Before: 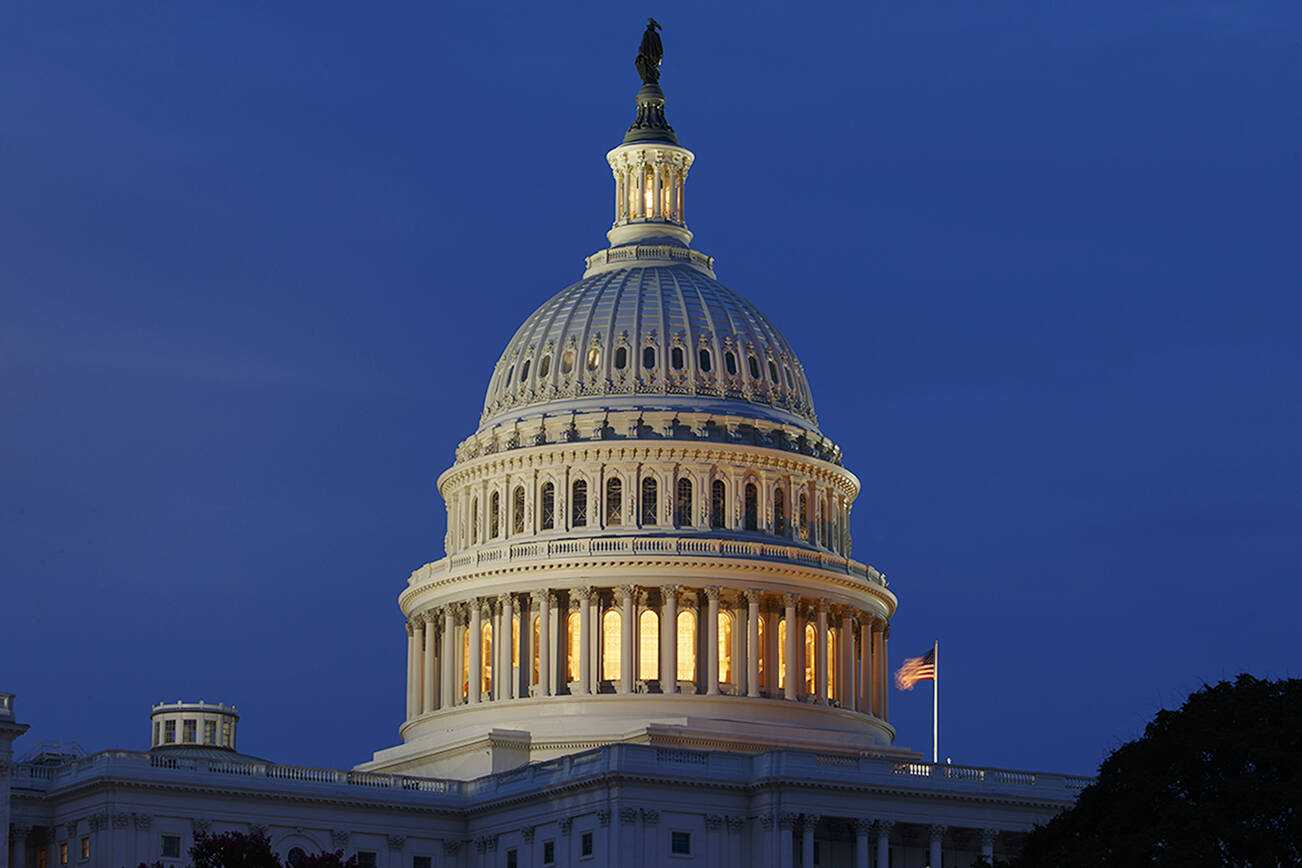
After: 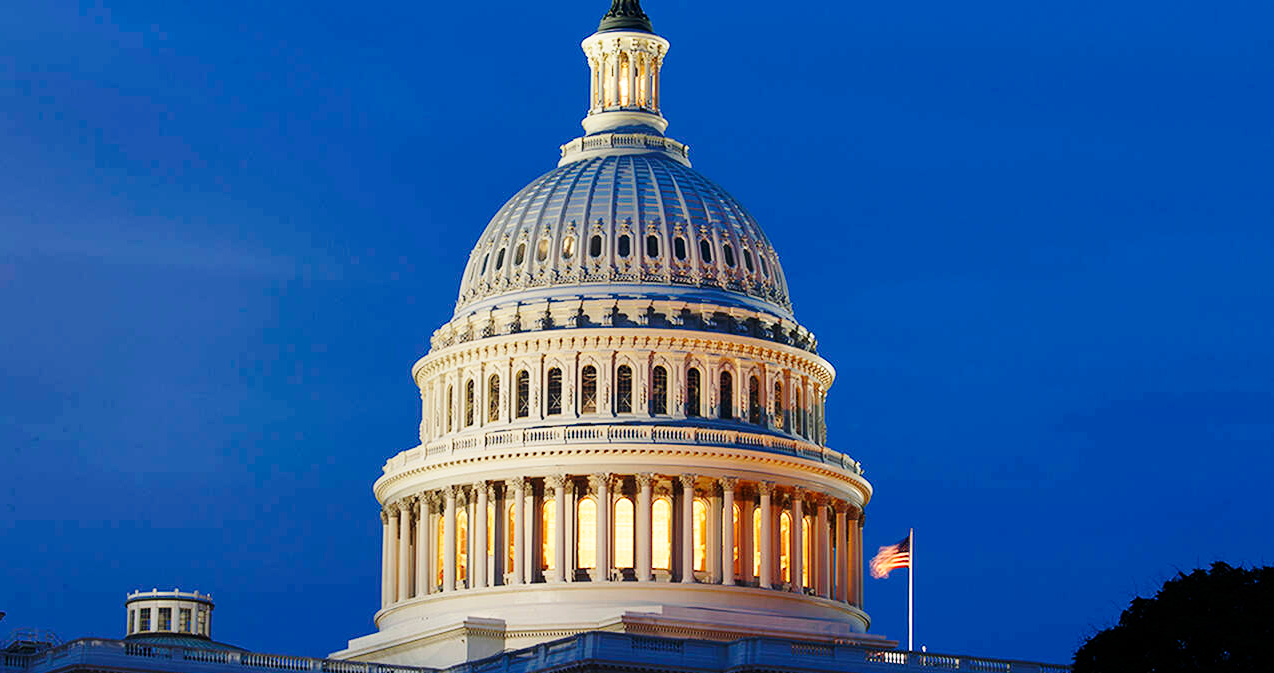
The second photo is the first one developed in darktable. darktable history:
base curve: curves: ch0 [(0, 0) (0.028, 0.03) (0.121, 0.232) (0.46, 0.748) (0.859, 0.968) (1, 1)], preserve colors none
contrast brightness saturation: saturation -0.058
crop and rotate: left 1.924%, top 13%, right 0.202%, bottom 9.371%
